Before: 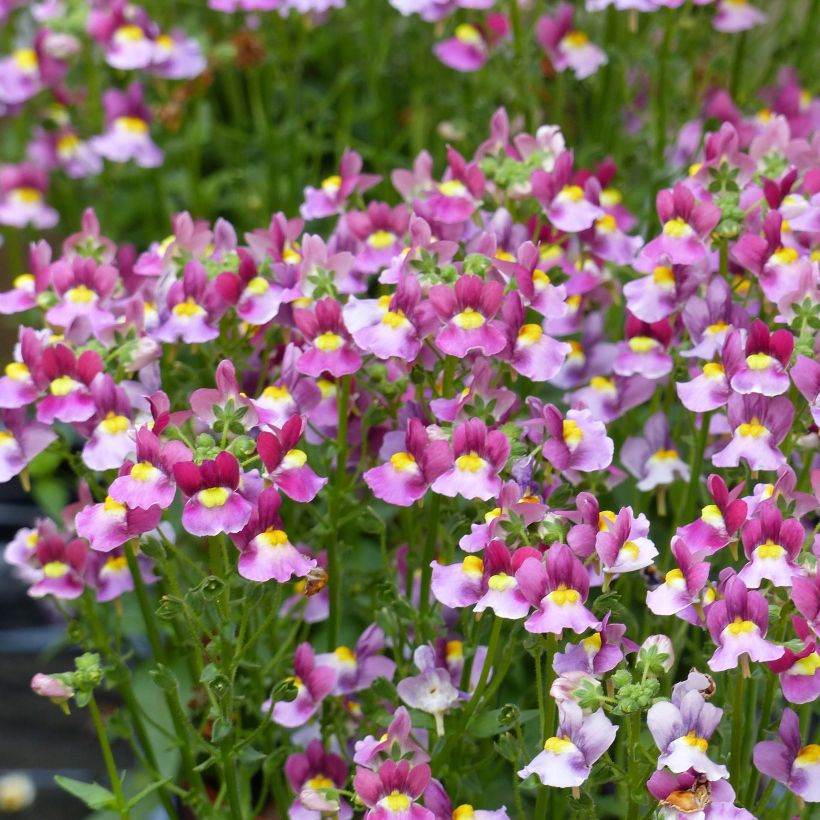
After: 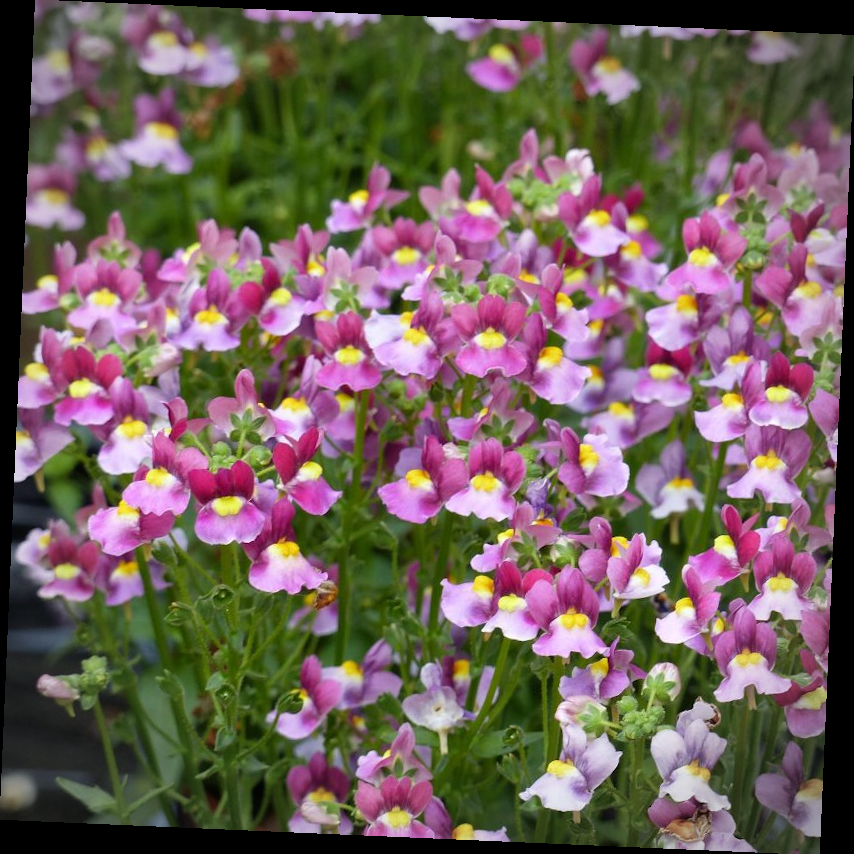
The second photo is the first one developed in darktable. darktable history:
crop and rotate: angle -2.48°
vignetting: fall-off radius 45.59%
